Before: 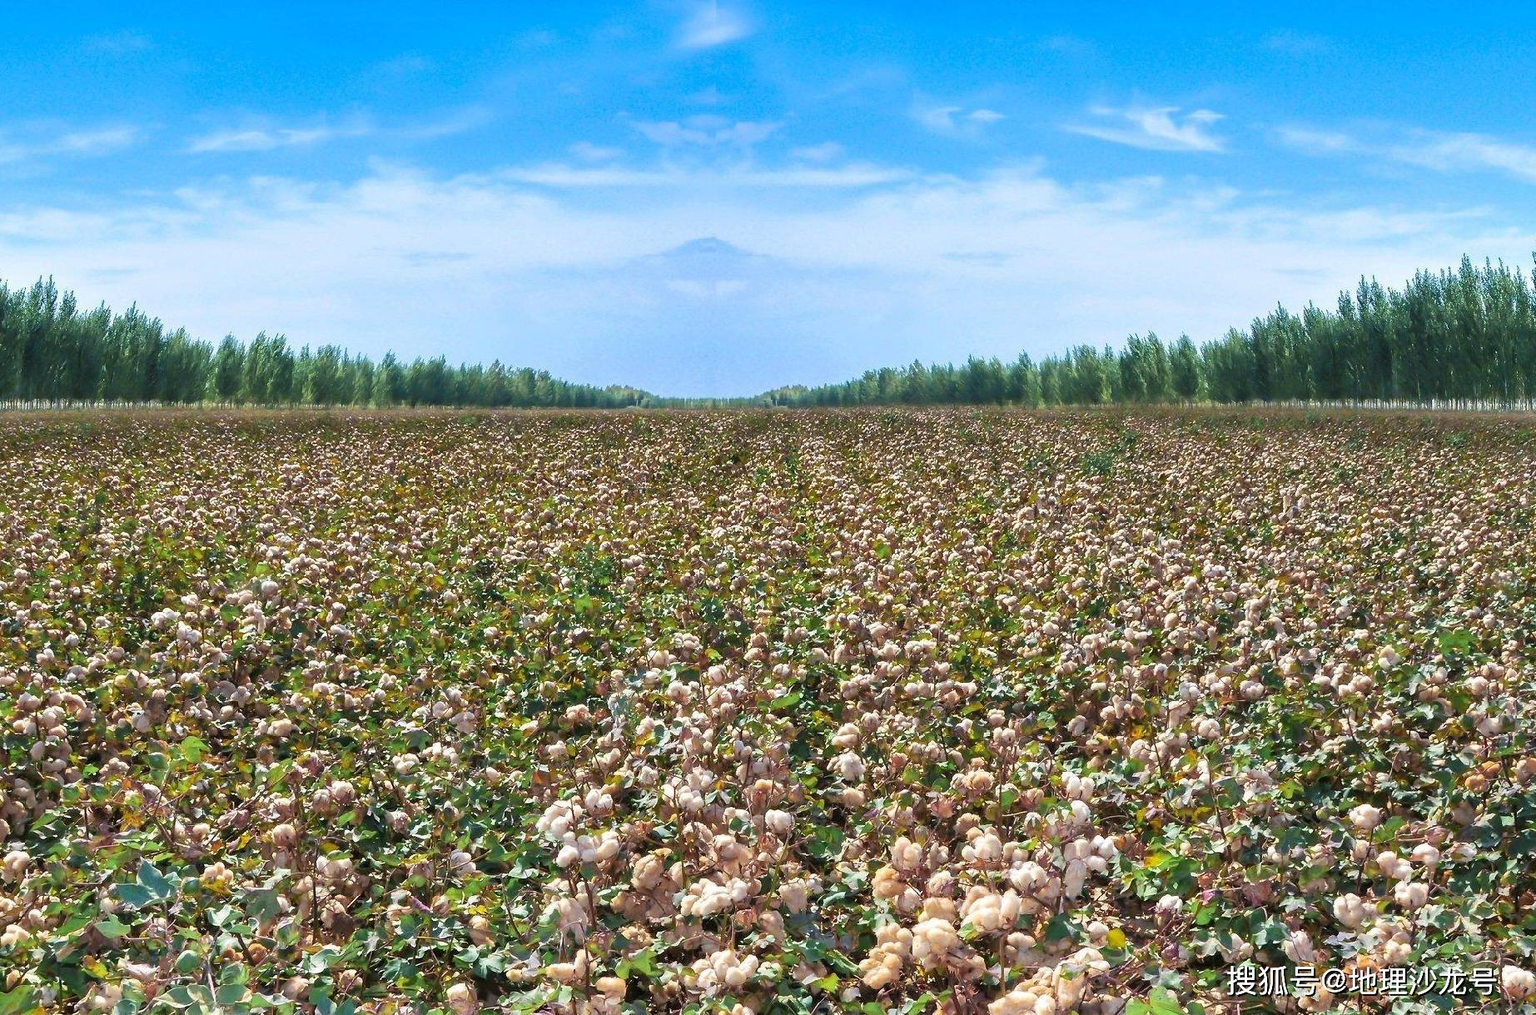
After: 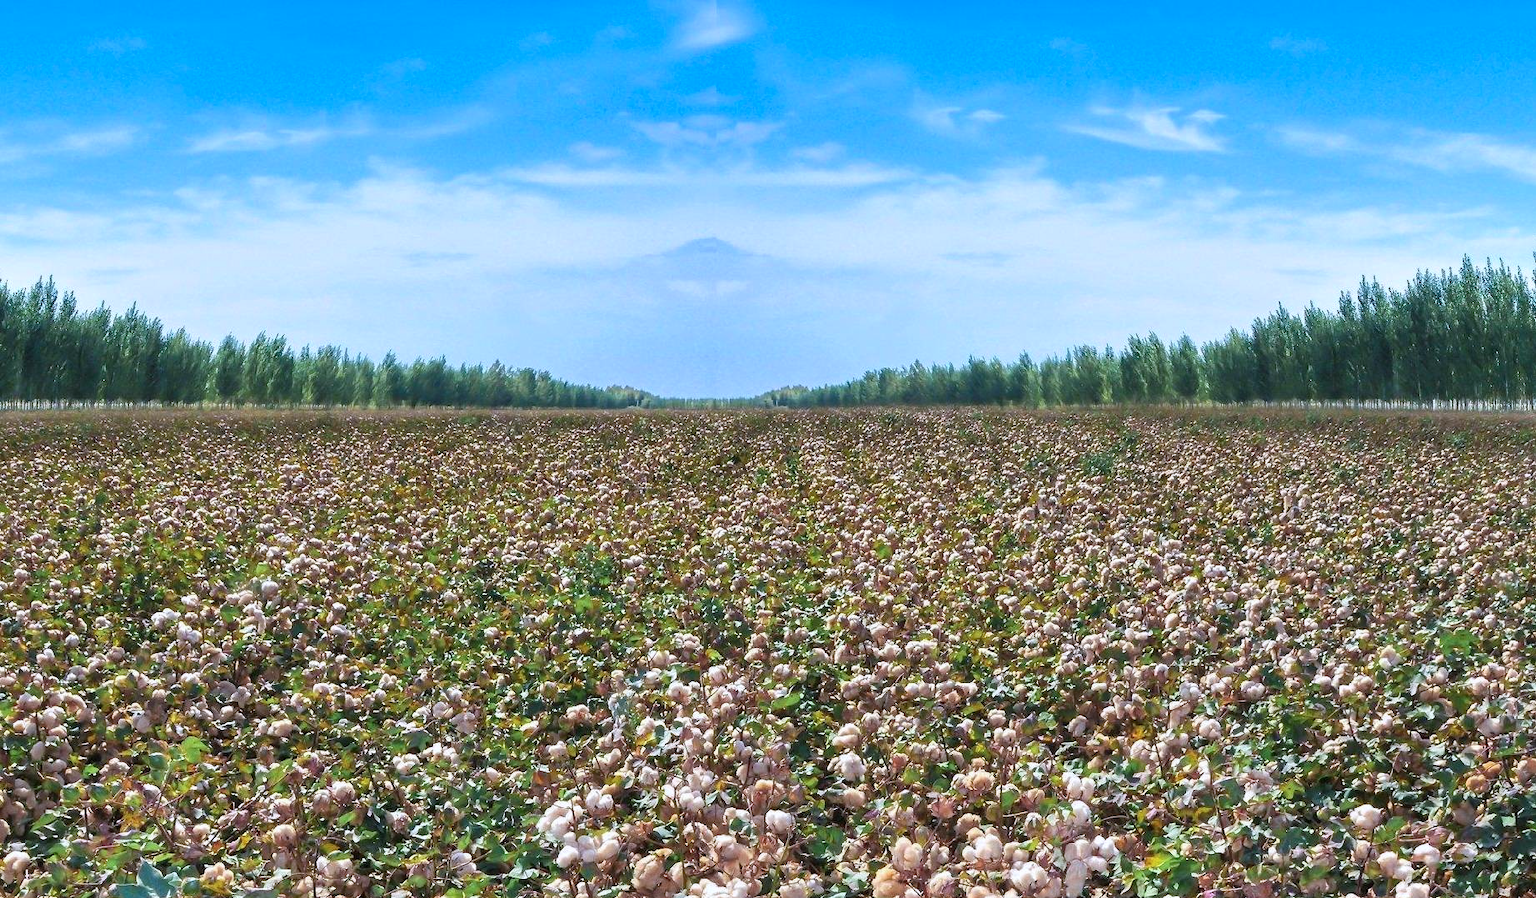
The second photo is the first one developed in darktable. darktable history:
crop and rotate: top 0%, bottom 11.482%
color calibration: illuminant as shot in camera, x 0.358, y 0.373, temperature 4628.91 K
